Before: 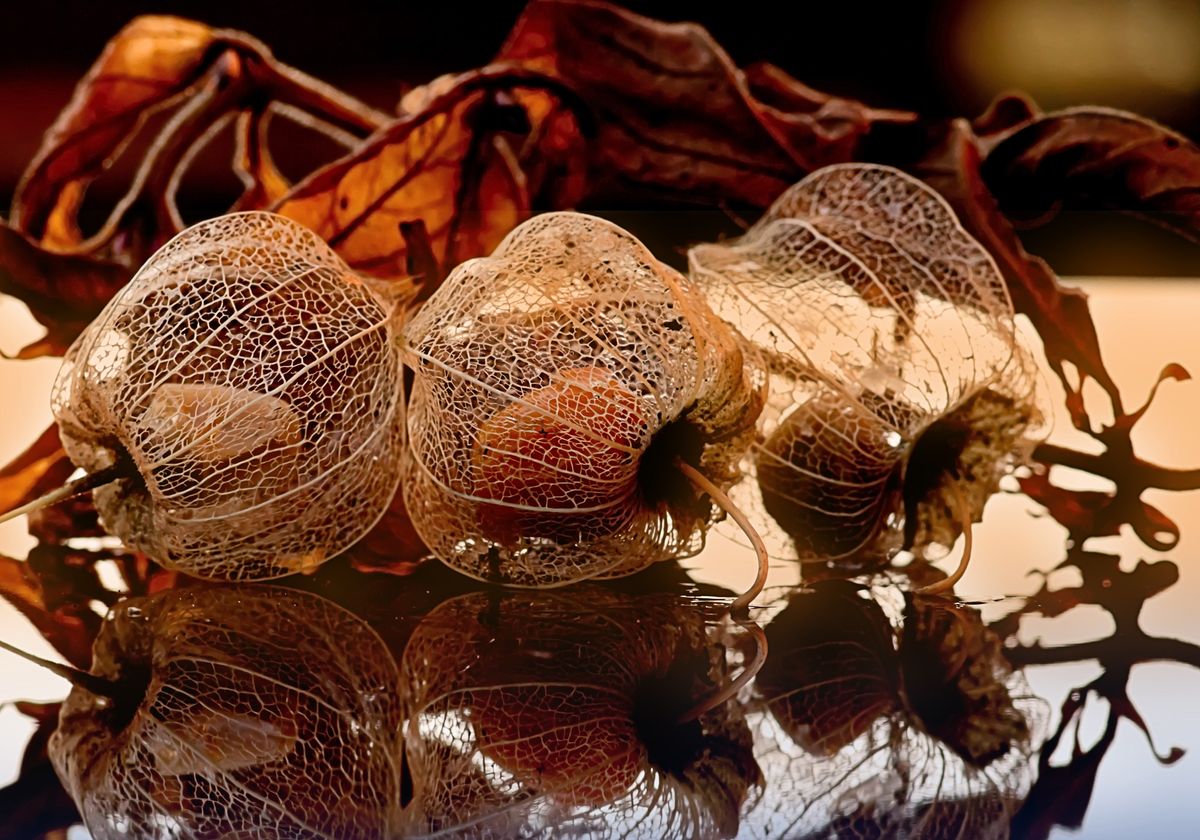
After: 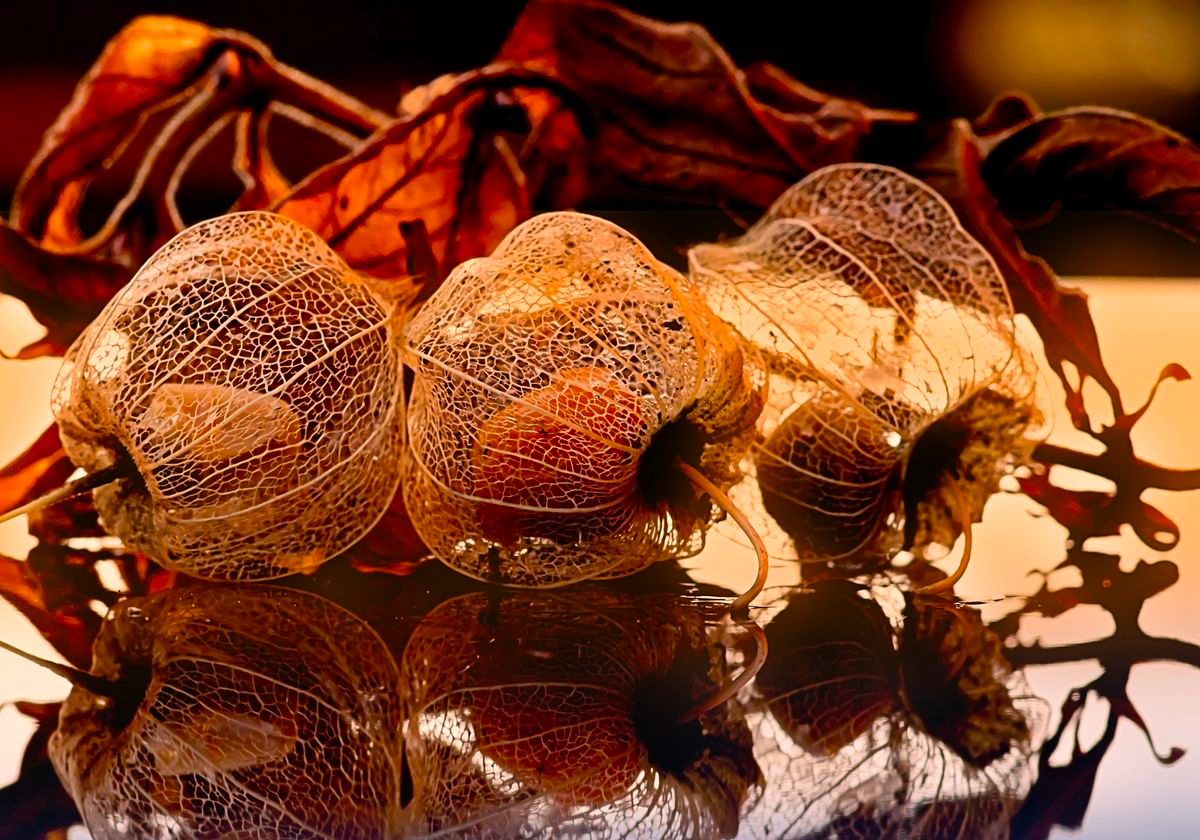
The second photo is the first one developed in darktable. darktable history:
white balance: red 1.127, blue 0.943
color balance: output saturation 120%
